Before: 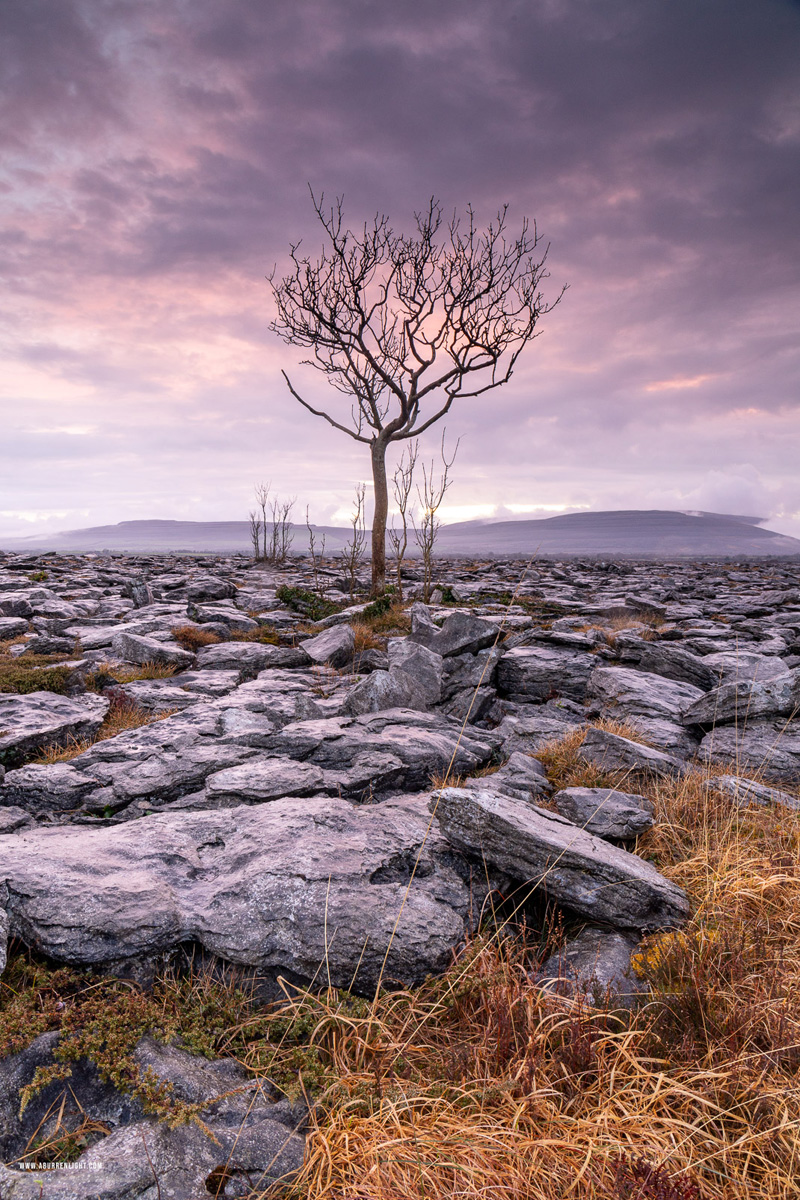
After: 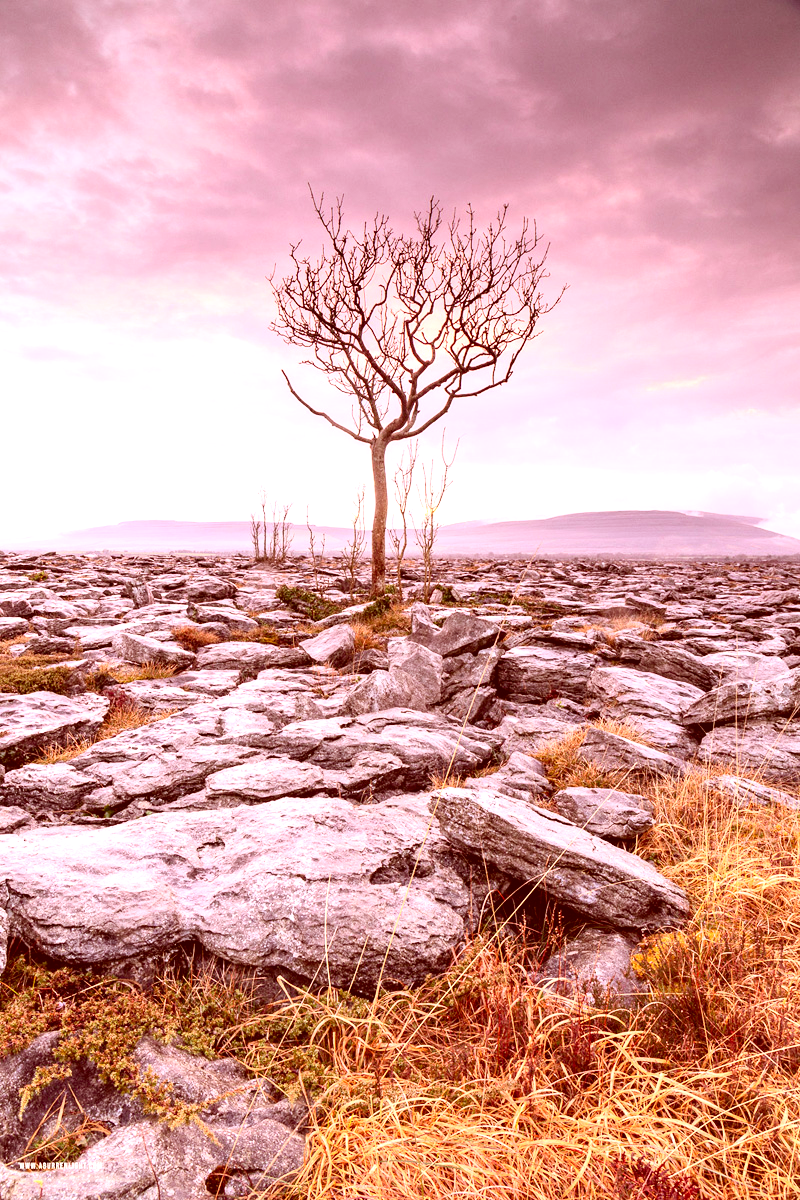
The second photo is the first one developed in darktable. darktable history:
exposure: black level correction 0, exposure 1.001 EV, compensate highlight preservation false
contrast brightness saturation: contrast 0.201, brightness 0.158, saturation 0.216
color correction: highlights a* 9.11, highlights b* 8.8, shadows a* 39.36, shadows b* 39.94, saturation 0.798
